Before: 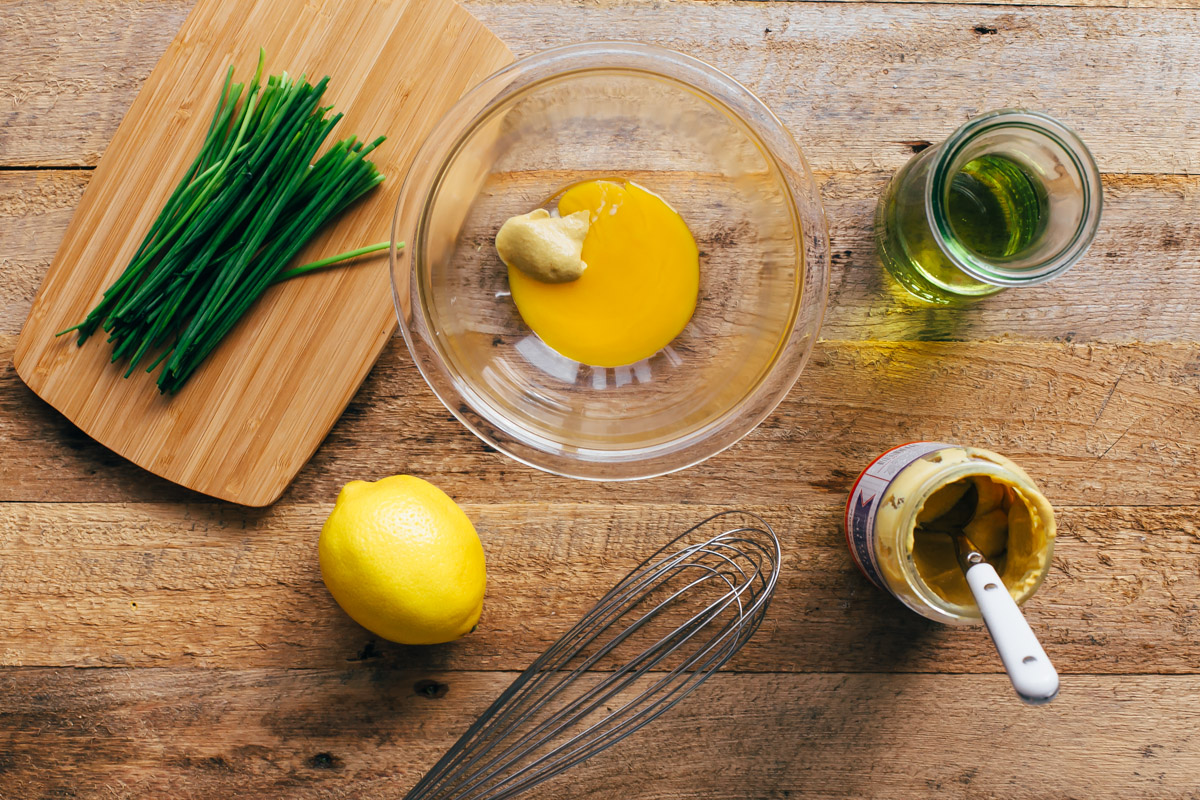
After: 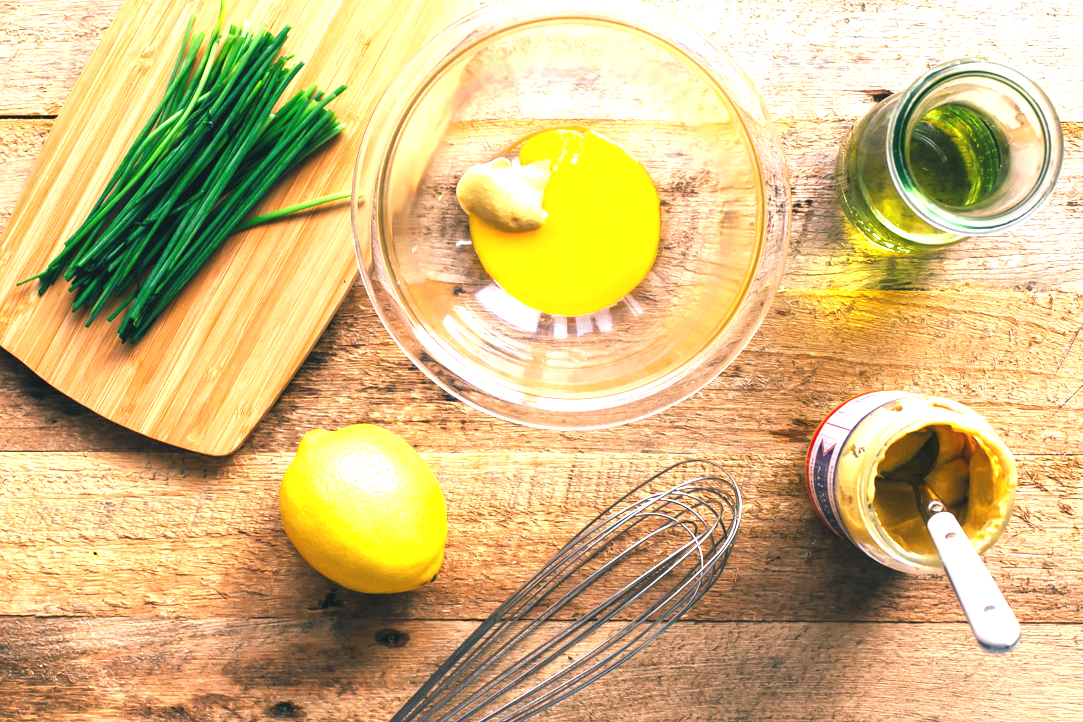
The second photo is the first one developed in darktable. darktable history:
exposure: black level correction -0.002, exposure 1.35 EV, compensate highlight preservation false
crop: left 3.305%, top 6.436%, right 6.389%, bottom 3.258%
